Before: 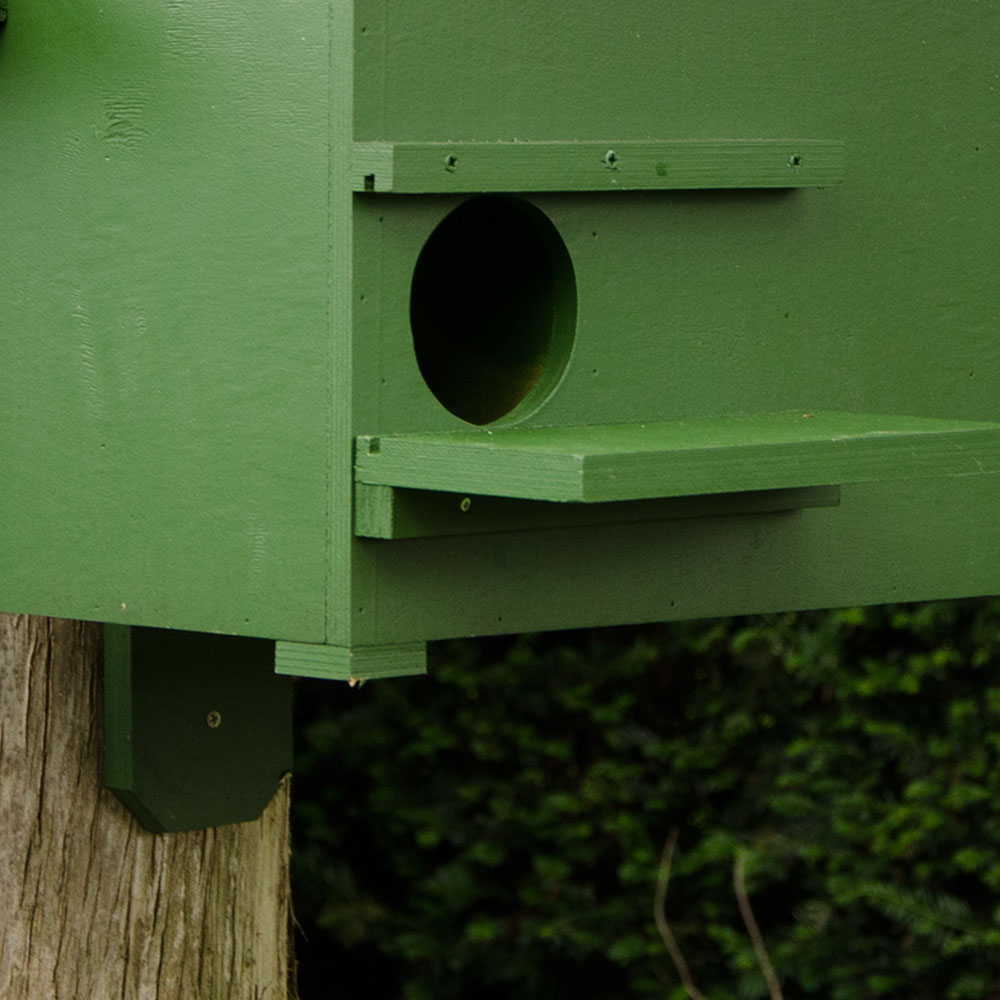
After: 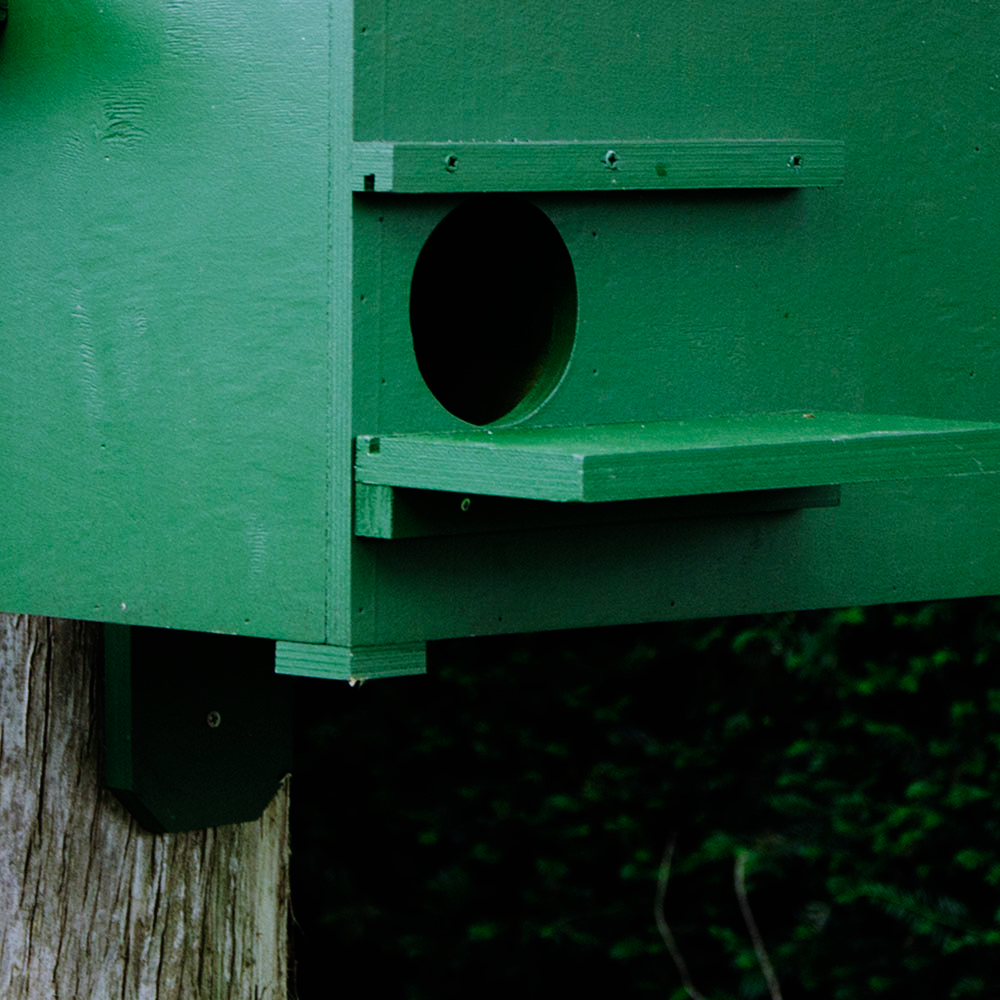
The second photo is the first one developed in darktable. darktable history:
sigmoid: contrast 1.8, skew -0.2, preserve hue 0%, red attenuation 0.1, red rotation 0.035, green attenuation 0.1, green rotation -0.017, blue attenuation 0.15, blue rotation -0.052, base primaries Rec2020
color calibration: illuminant as shot in camera, adaptation linear Bradford (ICC v4), x 0.406, y 0.405, temperature 3570.35 K, saturation algorithm version 1 (2020)
